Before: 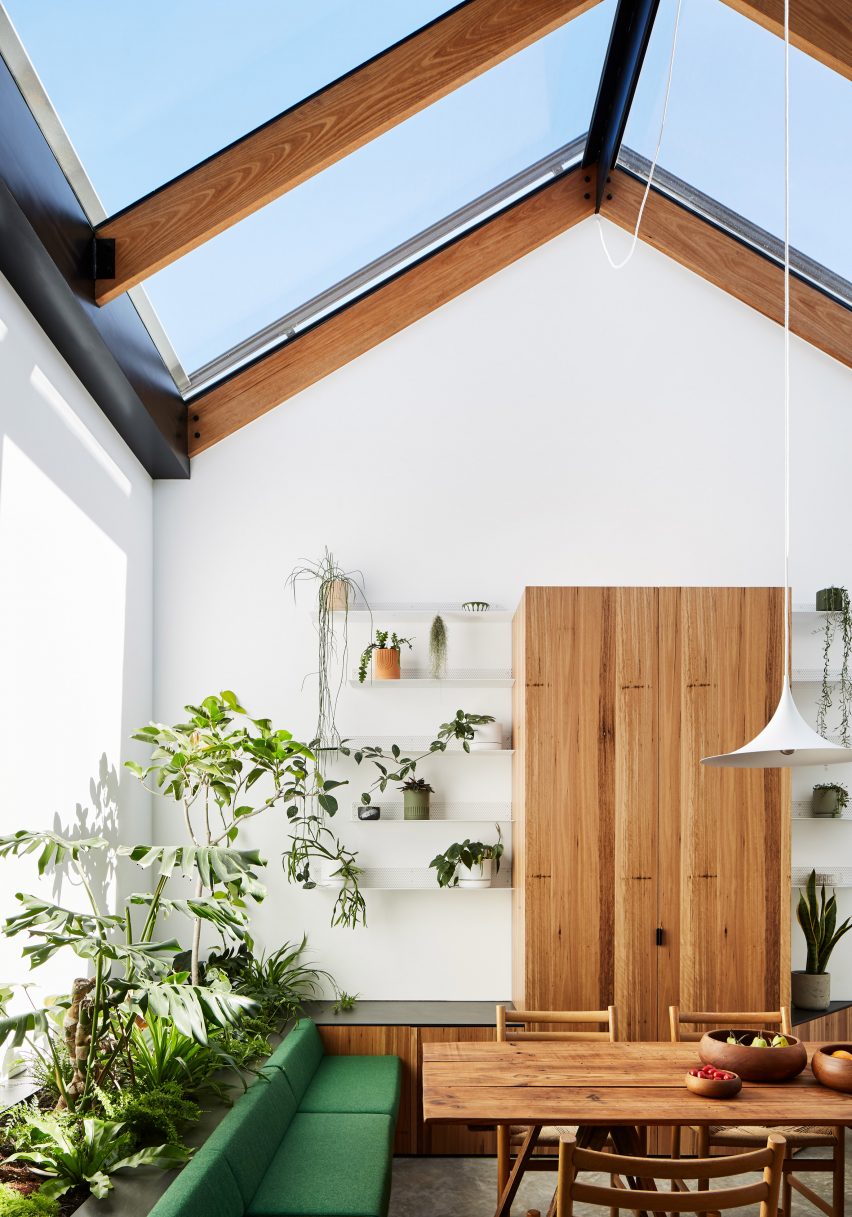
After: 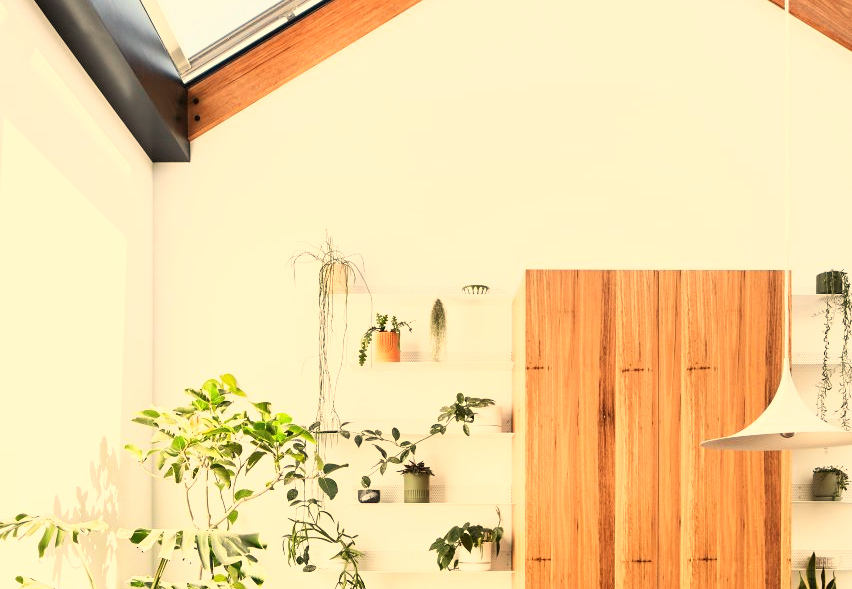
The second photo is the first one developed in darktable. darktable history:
white balance: red 1.138, green 0.996, blue 0.812
crop and rotate: top 26.056%, bottom 25.543%
base curve: curves: ch0 [(0, 0) (0.557, 0.834) (1, 1)]
